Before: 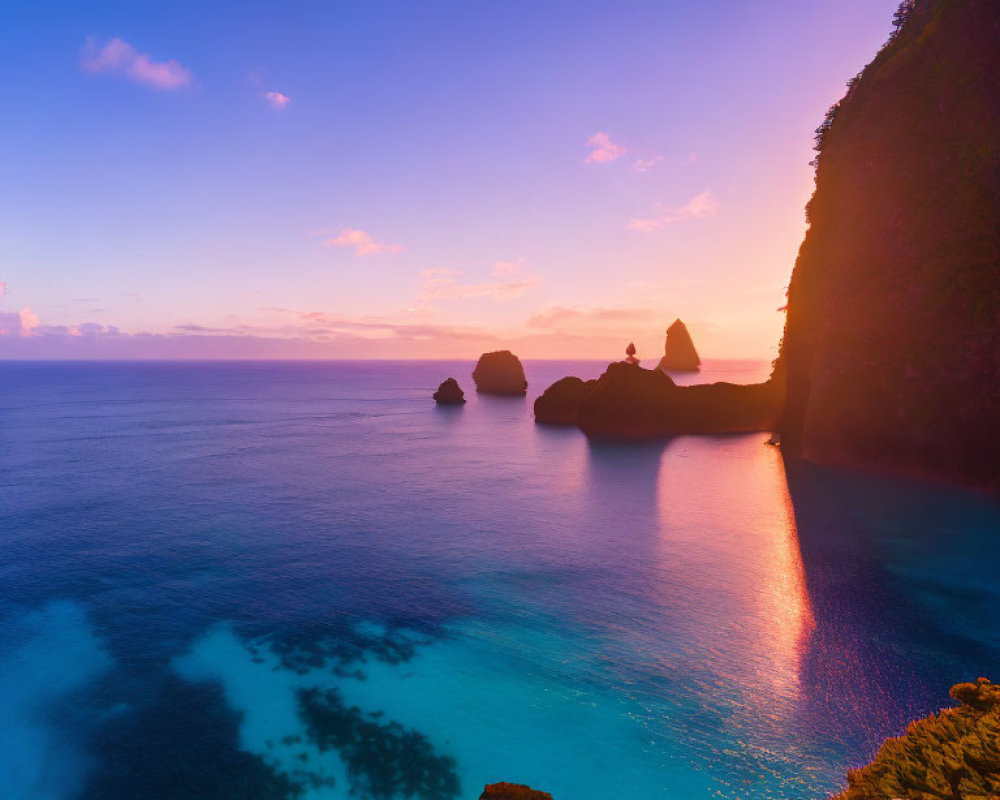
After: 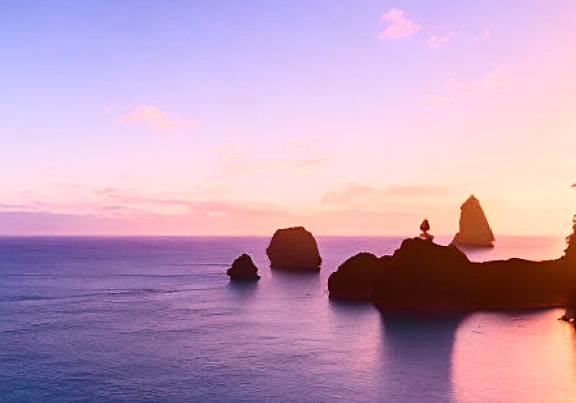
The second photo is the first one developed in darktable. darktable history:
contrast brightness saturation: contrast 0.296
crop: left 20.603%, top 15.502%, right 21.791%, bottom 34.034%
sharpen: radius 2.184, amount 0.386, threshold 0.089
